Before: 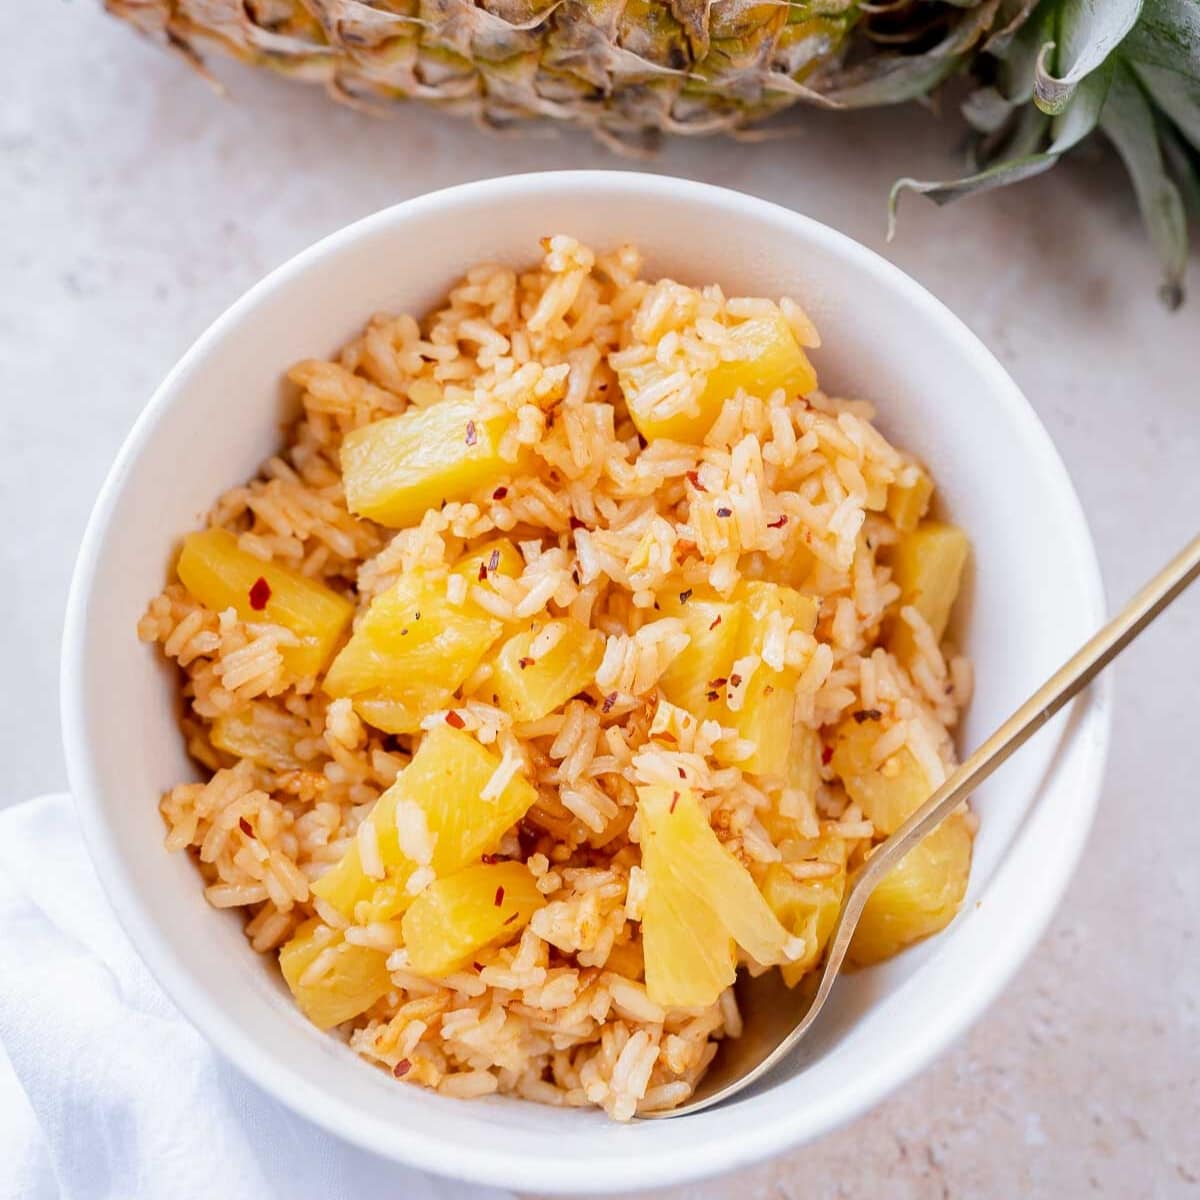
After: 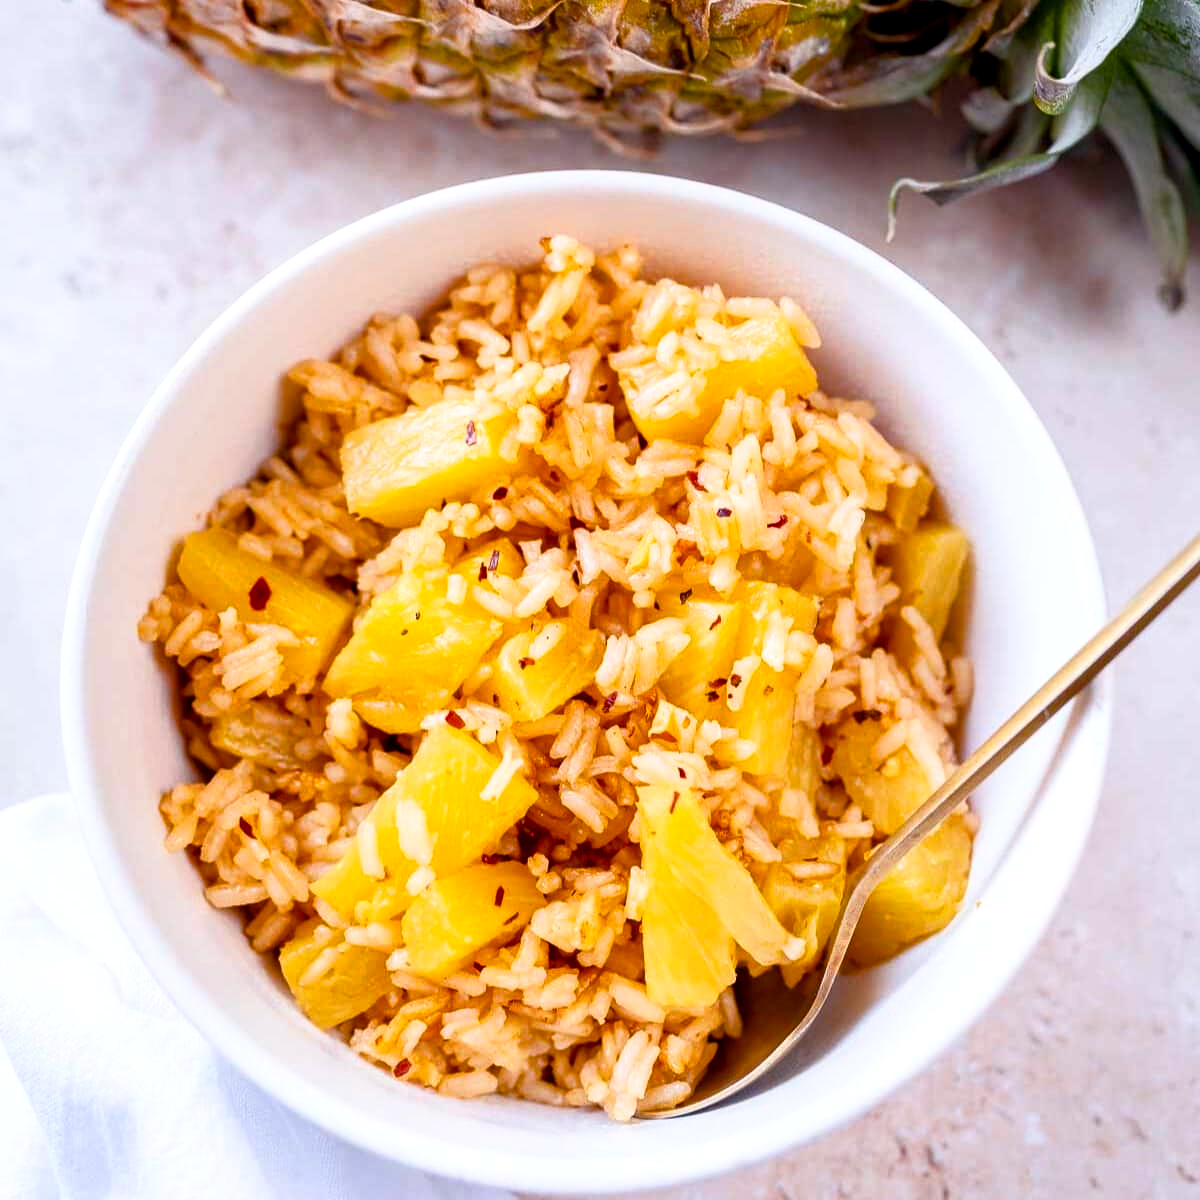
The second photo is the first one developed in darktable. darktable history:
color balance: gamma [0.9, 0.988, 0.975, 1.025], gain [1.05, 1, 1, 1]
base curve: curves: ch0 [(0, 0) (0.257, 0.25) (0.482, 0.586) (0.757, 0.871) (1, 1)]
color balance rgb: perceptual saturation grading › global saturation 35%, perceptual saturation grading › highlights -25%, perceptual saturation grading › shadows 50%
local contrast: highlights 100%, shadows 100%, detail 120%, midtone range 0.2
